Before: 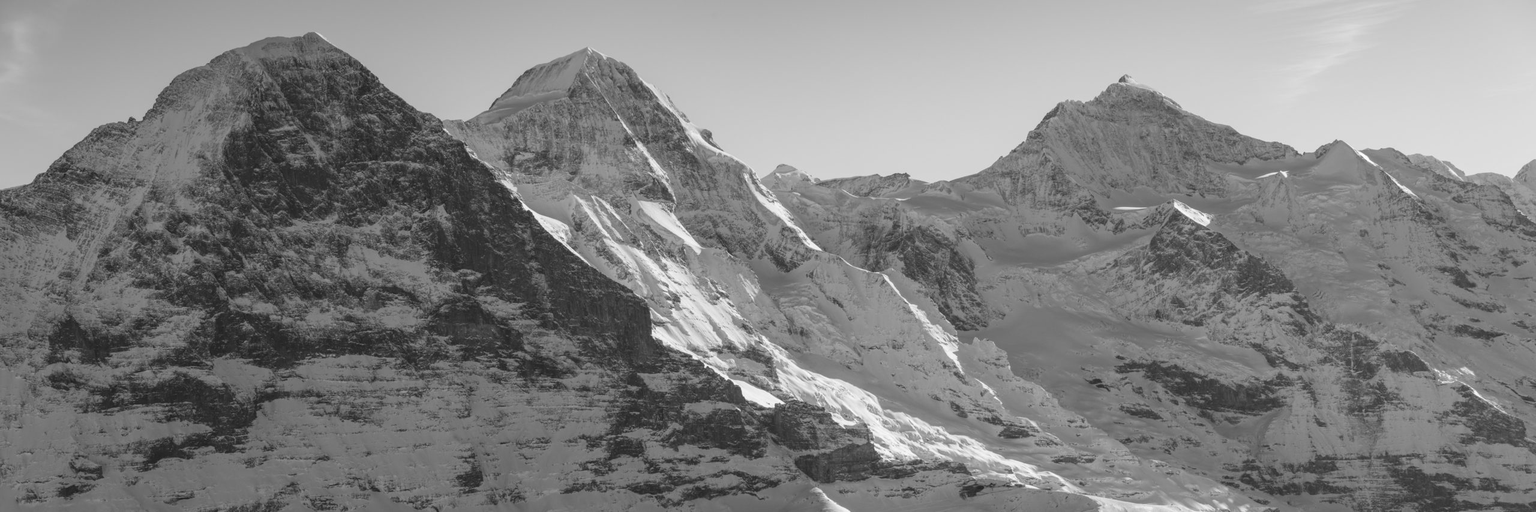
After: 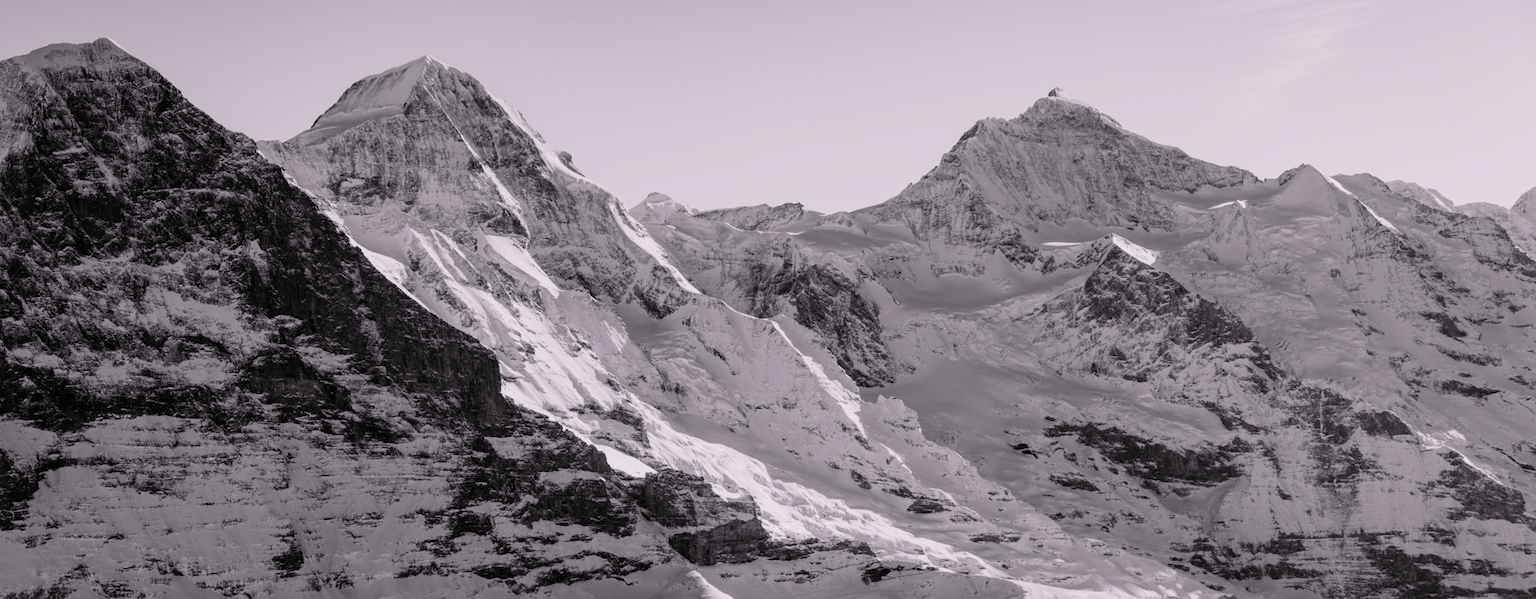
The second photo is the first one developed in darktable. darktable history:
crop and rotate: left 14.584%
white balance: red 1.05, blue 1.072
filmic rgb: black relative exposure -5 EV, hardness 2.88, contrast 1.4, highlights saturation mix -20%
